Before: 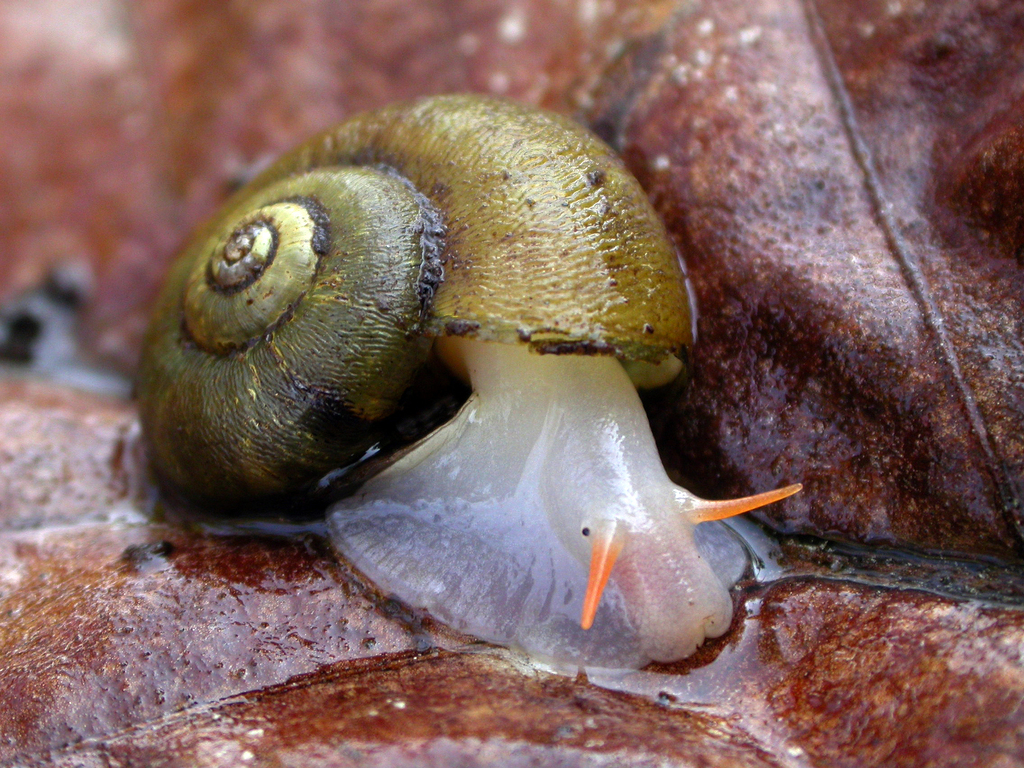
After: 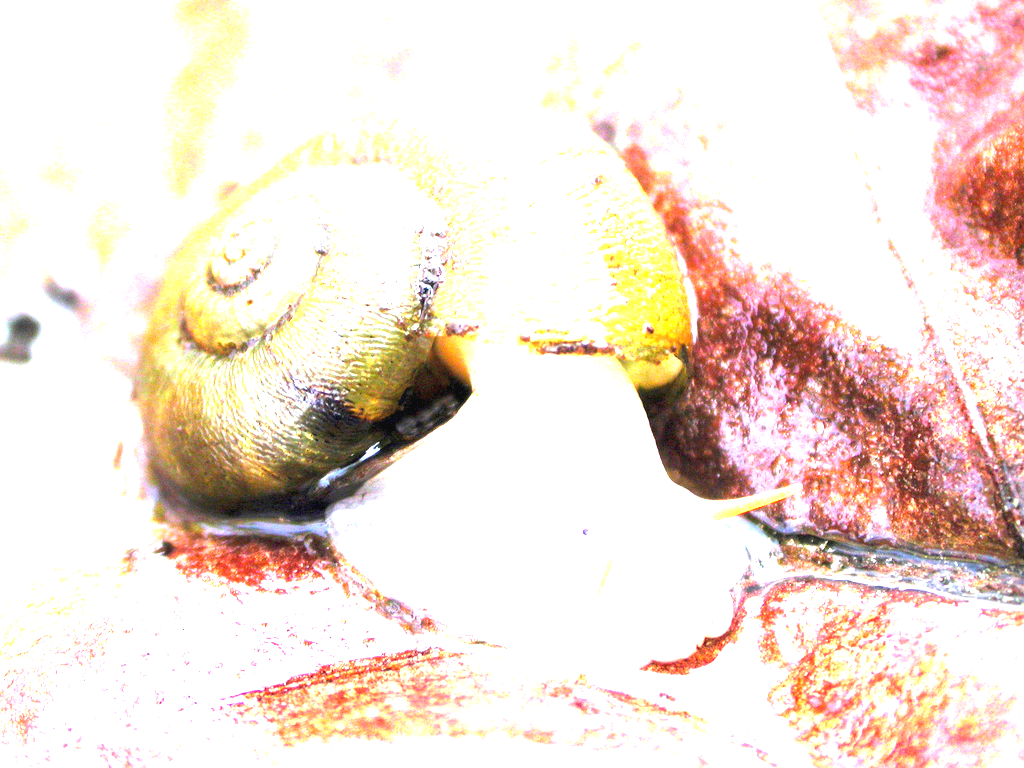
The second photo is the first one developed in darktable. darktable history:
exposure: black level correction 0, exposure 3.944 EV, compensate highlight preservation false
